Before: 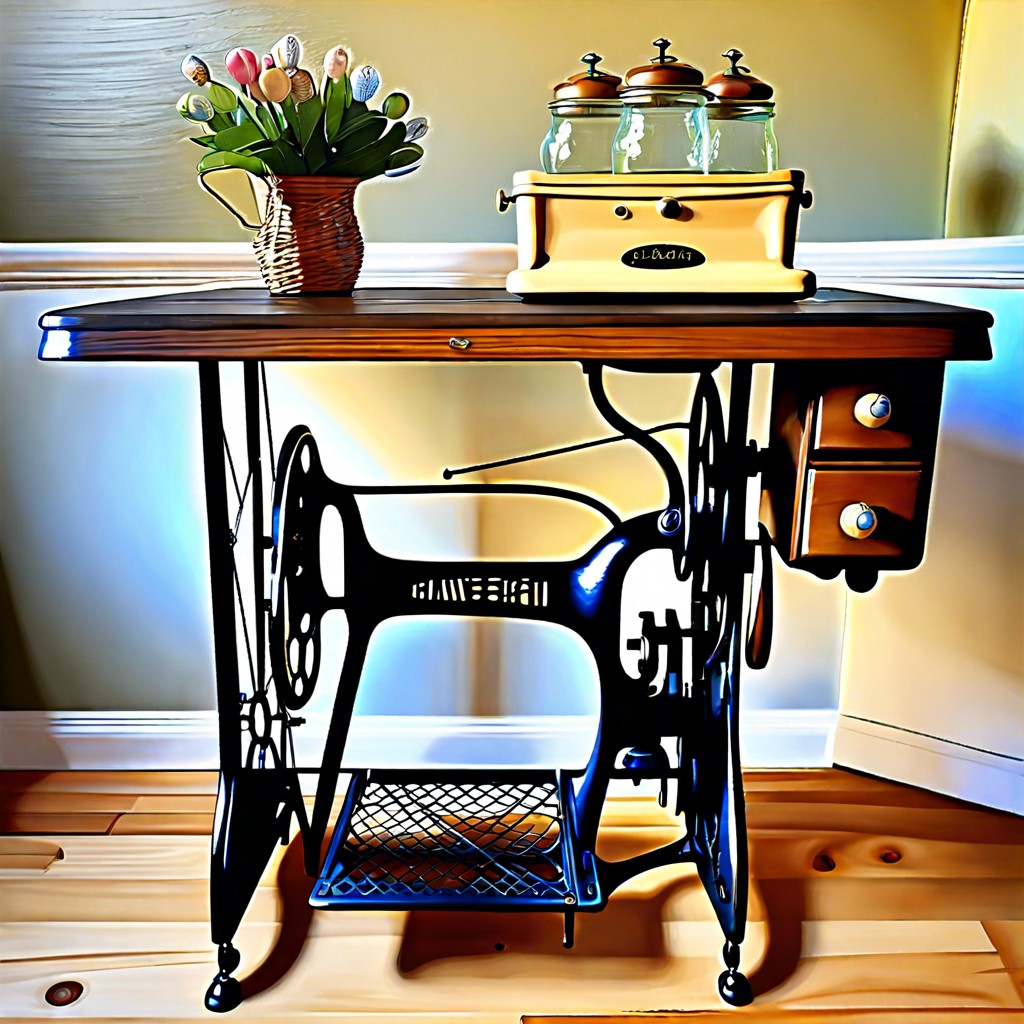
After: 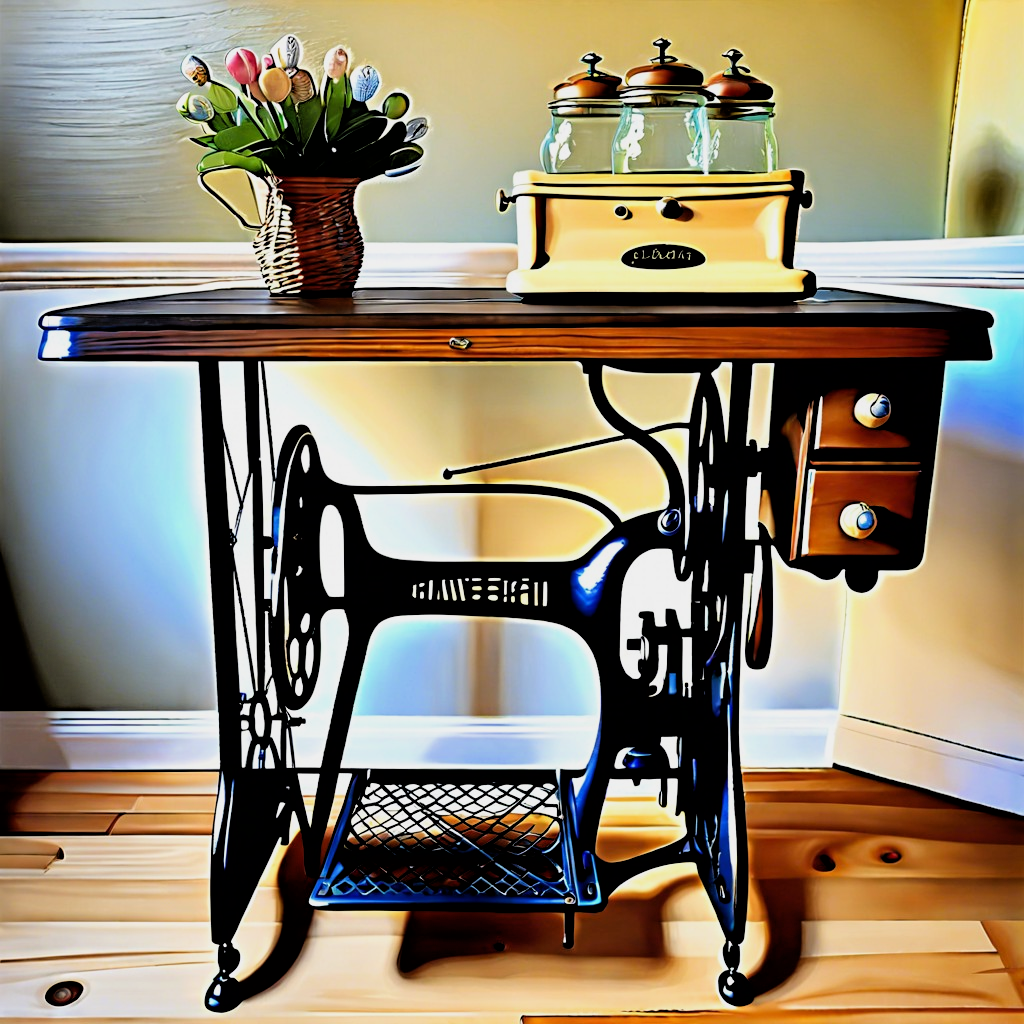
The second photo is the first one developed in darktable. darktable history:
filmic rgb: black relative exposure -3.91 EV, white relative exposure 3.12 EV, hardness 2.87
